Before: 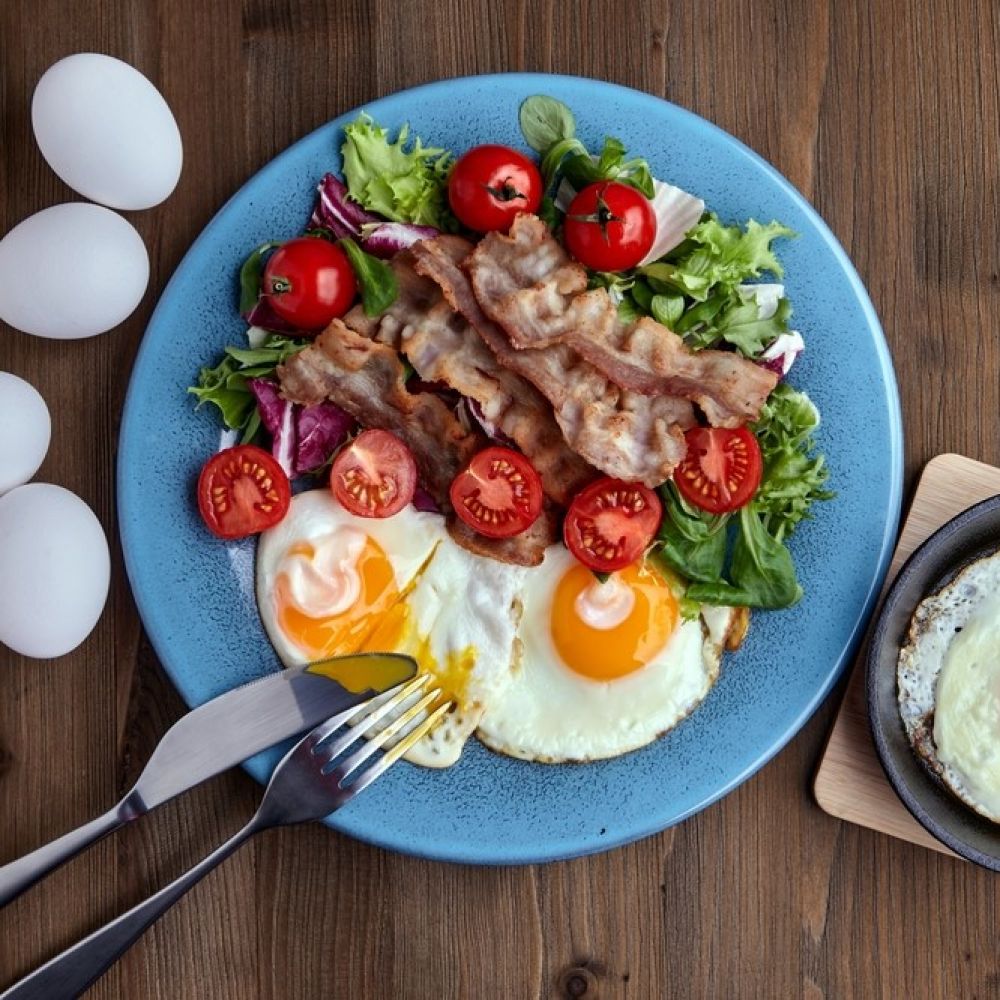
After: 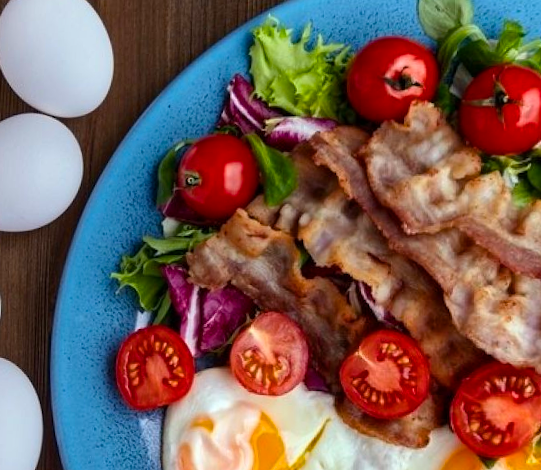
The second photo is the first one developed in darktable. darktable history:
crop and rotate: left 3.047%, top 7.509%, right 42.236%, bottom 37.598%
rotate and perspective: rotation 1.69°, lens shift (vertical) -0.023, lens shift (horizontal) -0.291, crop left 0.025, crop right 0.988, crop top 0.092, crop bottom 0.842
color balance rgb: perceptual saturation grading › global saturation 20%, global vibrance 20%
